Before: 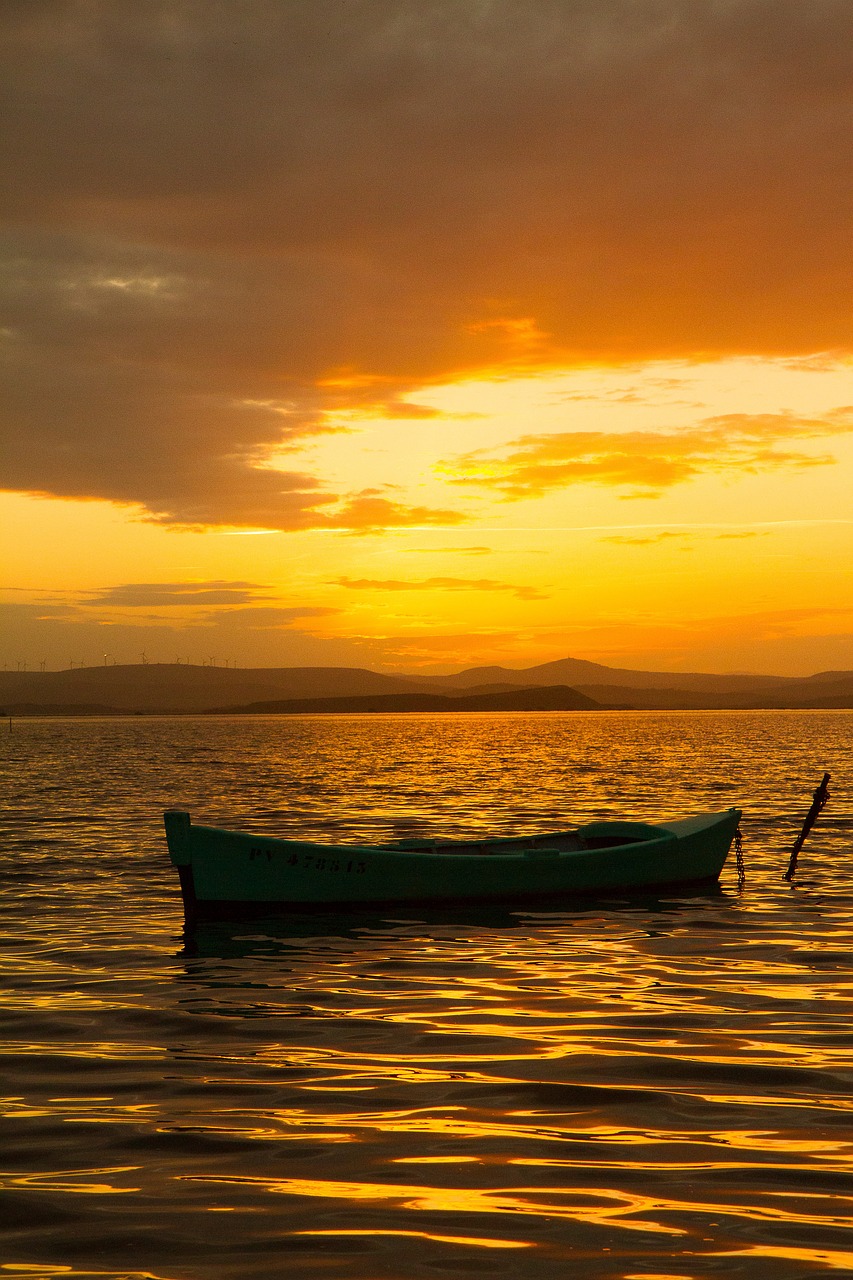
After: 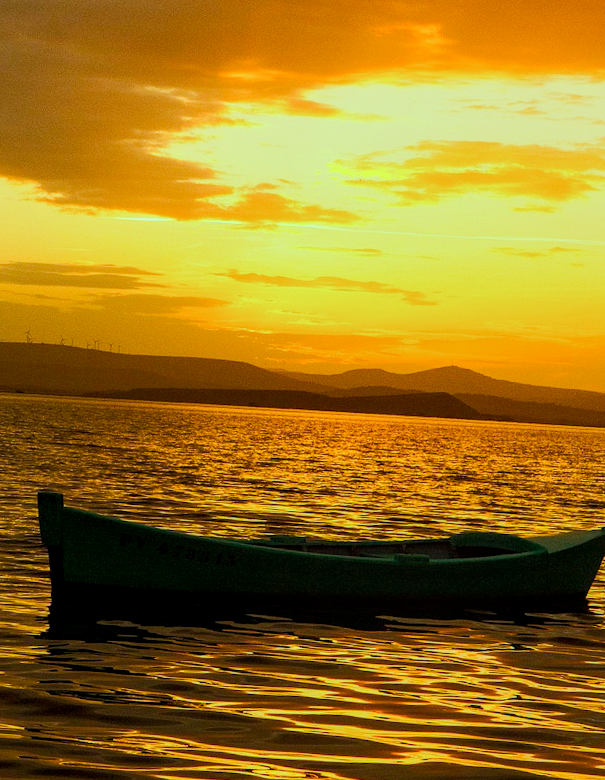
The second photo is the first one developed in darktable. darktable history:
color balance rgb: highlights gain › chroma 5.34%, highlights gain › hue 196.89°, linear chroma grading › global chroma 15.447%, perceptual saturation grading › global saturation -0.006%, perceptual saturation grading › highlights -32.831%, perceptual saturation grading › mid-tones 5.285%, perceptual saturation grading › shadows 18.554%, perceptual brilliance grading › global brilliance 10.474%, perceptual brilliance grading › shadows 15.357%, contrast -9.549%
tone curve: curves: ch0 [(0, 0) (0.037, 0.011) (0.131, 0.108) (0.279, 0.279) (0.476, 0.554) (0.617, 0.693) (0.704, 0.77) (0.813, 0.852) (0.916, 0.924) (1, 0.993)]; ch1 [(0, 0) (0.318, 0.278) (0.444, 0.427) (0.493, 0.492) (0.508, 0.502) (0.534, 0.529) (0.562, 0.563) (0.626, 0.662) (0.746, 0.764) (1, 1)]; ch2 [(0, 0) (0.316, 0.292) (0.381, 0.37) (0.423, 0.448) (0.476, 0.492) (0.502, 0.498) (0.522, 0.518) (0.533, 0.532) (0.586, 0.631) (0.634, 0.663) (0.7, 0.7) (0.861, 0.808) (1, 0.951)]
local contrast: on, module defaults
exposure: black level correction 0, exposure -0.69 EV, compensate exposure bias true, compensate highlight preservation false
crop and rotate: angle -3.92°, left 9.863%, top 21.007%, right 12.081%, bottom 11.857%
